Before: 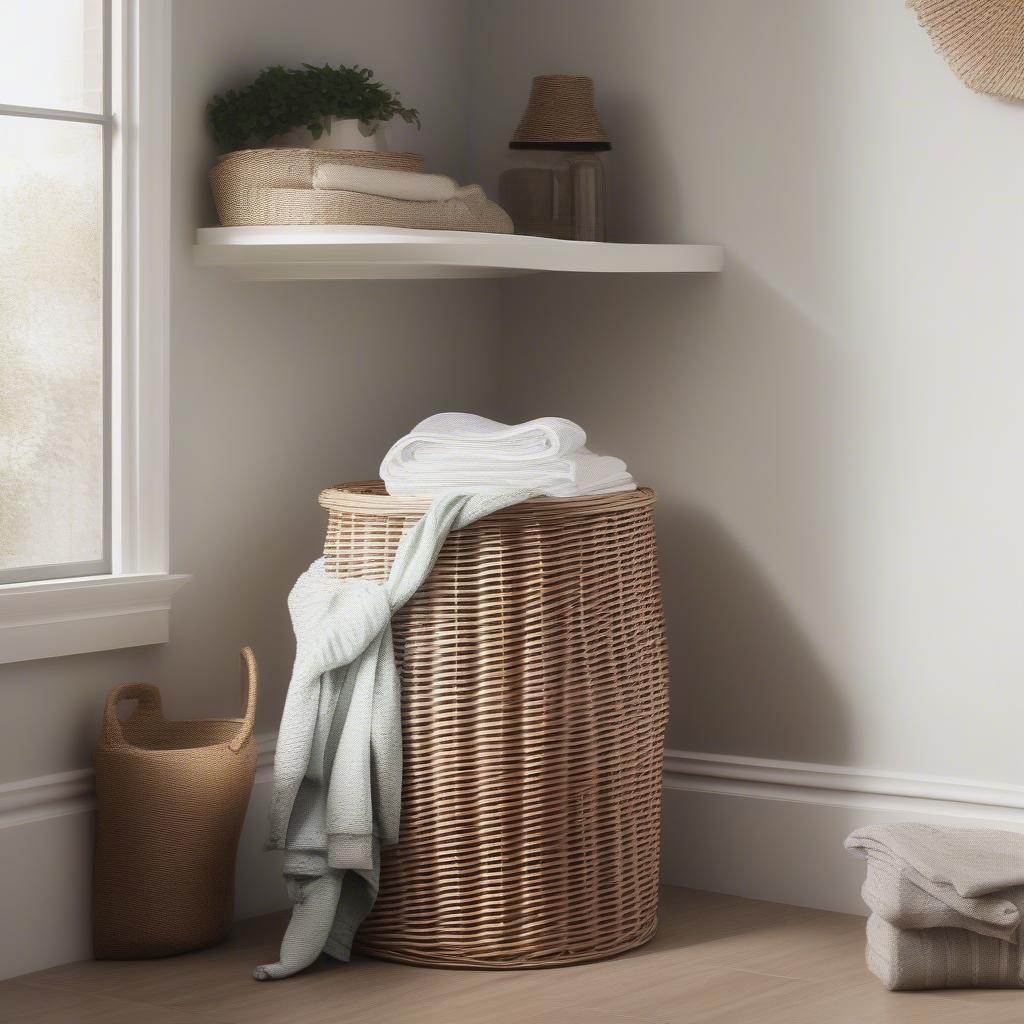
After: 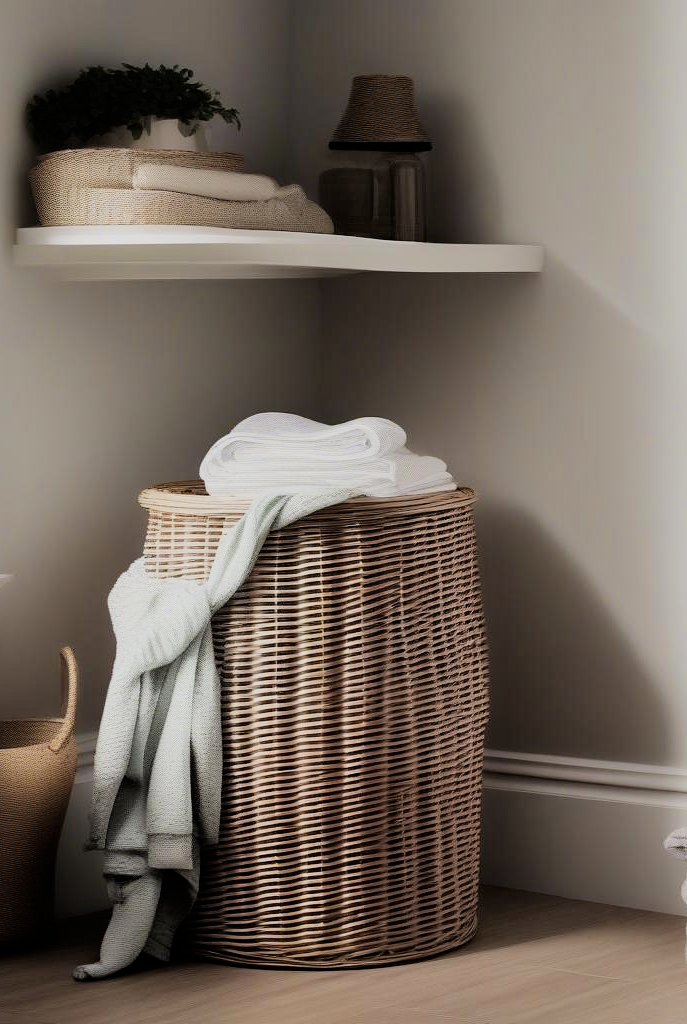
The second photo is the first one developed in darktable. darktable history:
crop and rotate: left 17.648%, right 15.235%
haze removal: compatibility mode true, adaptive false
color zones: curves: ch0 [(0.203, 0.433) (0.607, 0.517) (0.697, 0.696) (0.705, 0.897)], mix -119.68%
filmic rgb: black relative exposure -5 EV, white relative exposure 3.99 EV, hardness 2.89, contrast 1.297, highlights saturation mix -28.91%
